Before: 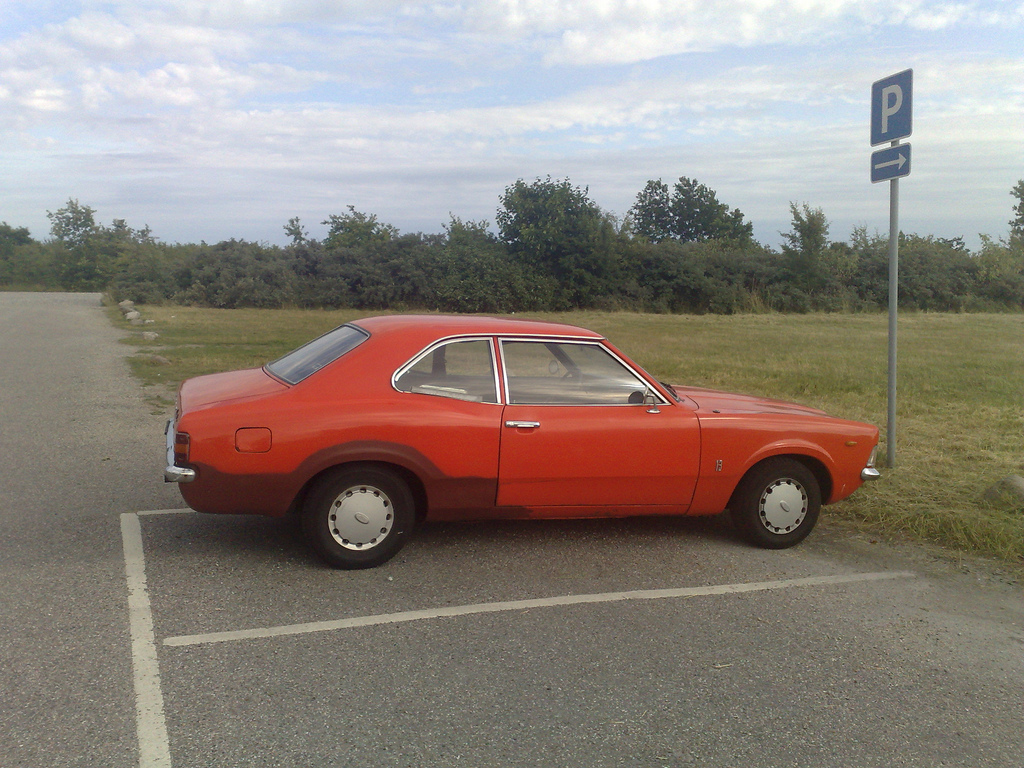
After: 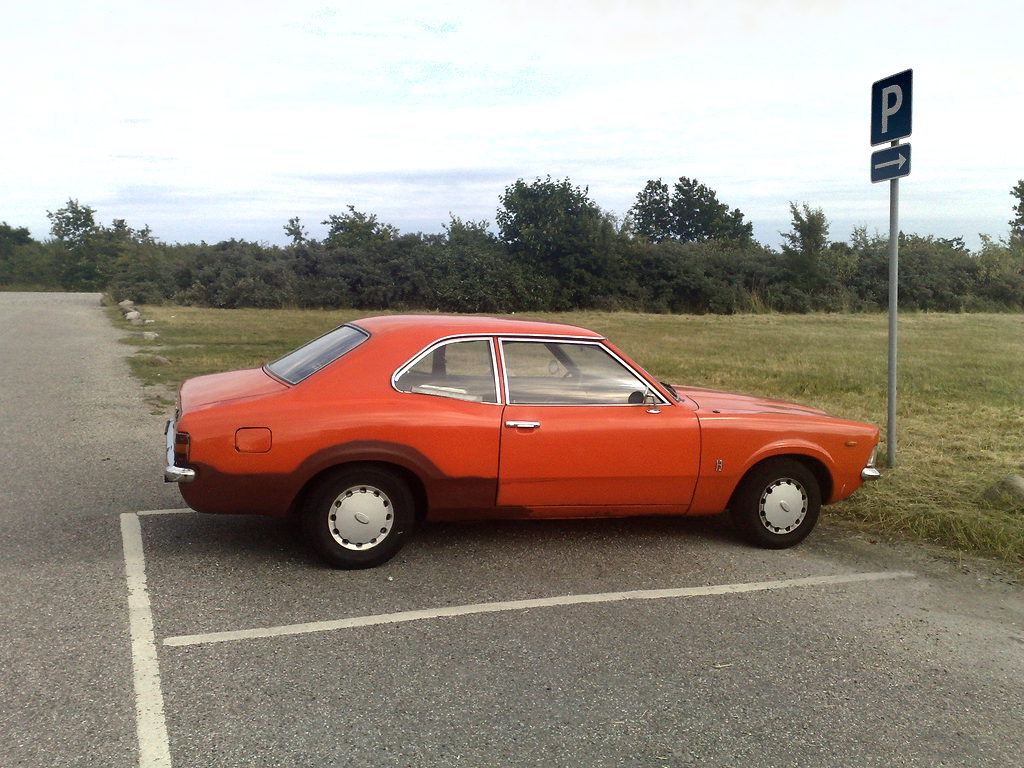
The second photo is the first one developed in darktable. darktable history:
tone equalizer: -8 EV -0.75 EV, -7 EV -0.7 EV, -6 EV -0.6 EV, -5 EV -0.4 EV, -3 EV 0.4 EV, -2 EV 0.6 EV, -1 EV 0.7 EV, +0 EV 0.75 EV, edges refinement/feathering 500, mask exposure compensation -1.57 EV, preserve details no
shadows and highlights: soften with gaussian
